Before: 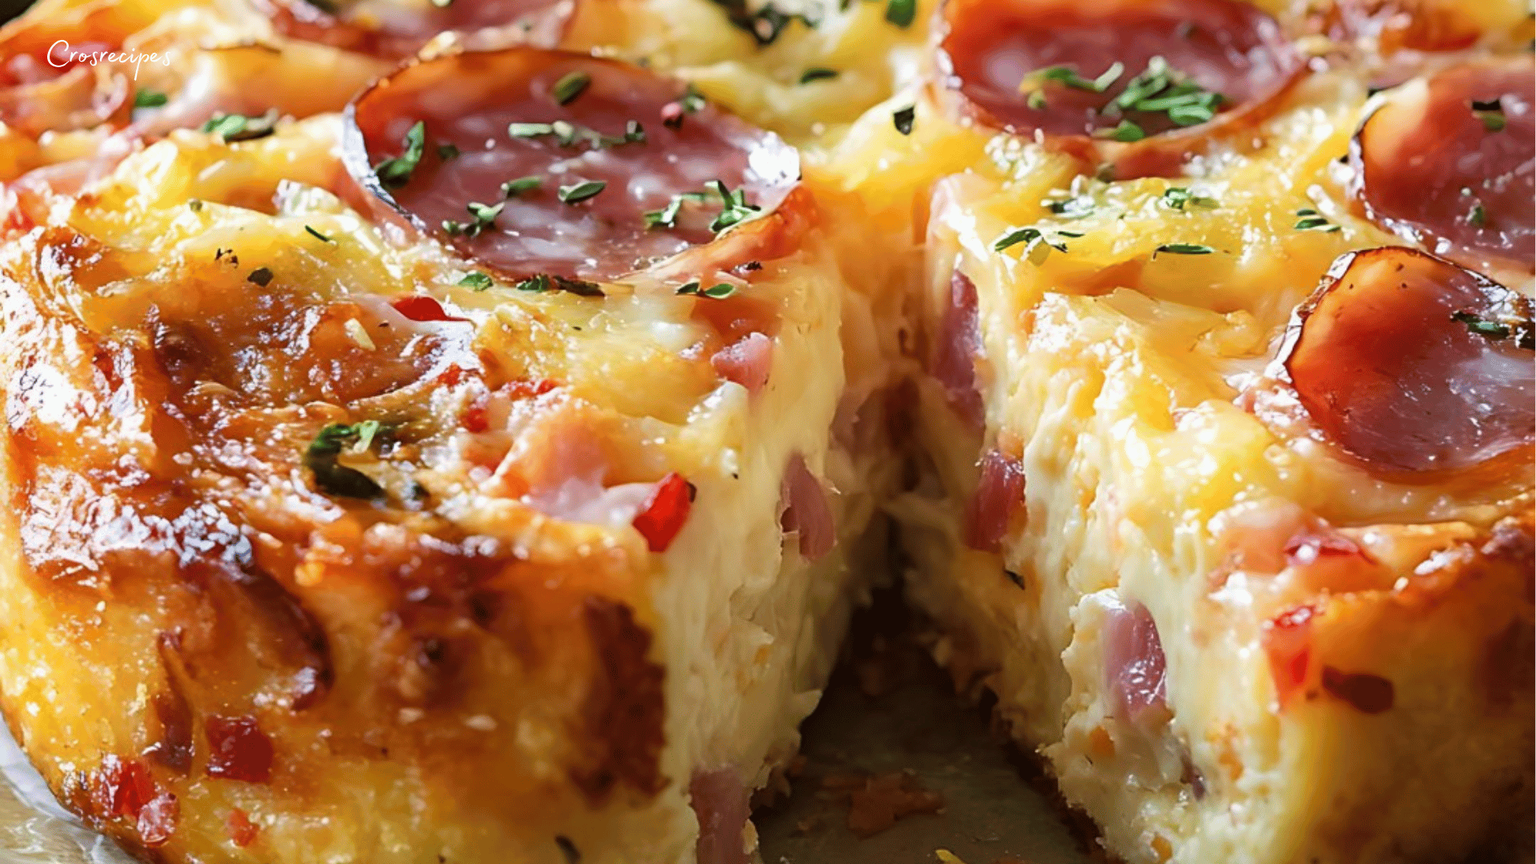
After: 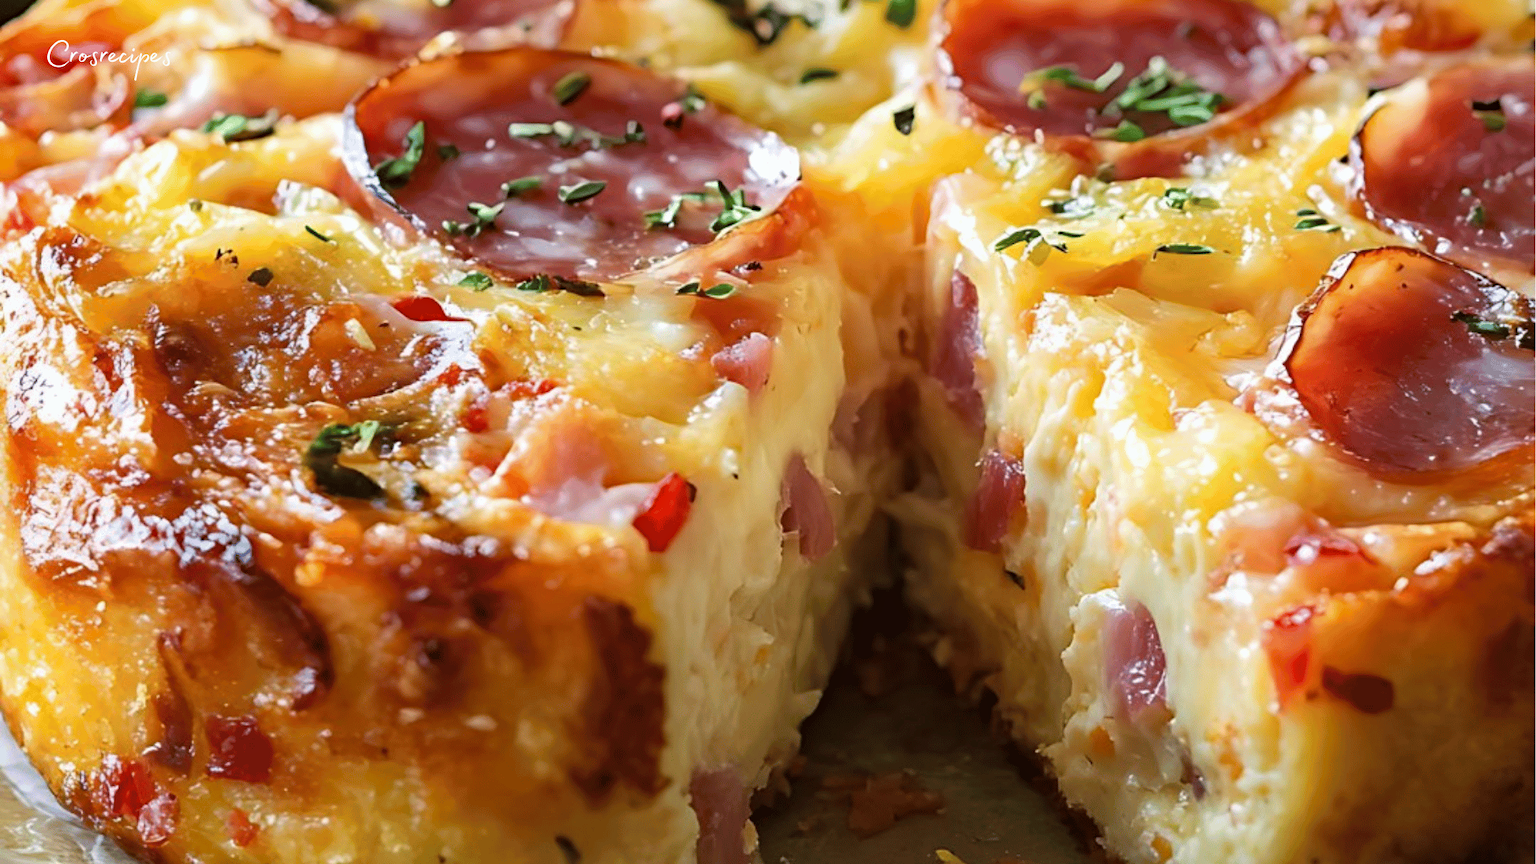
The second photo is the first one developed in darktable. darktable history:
tone equalizer: on, module defaults
haze removal: strength 0.12, distance 0.25, compatibility mode true, adaptive false
